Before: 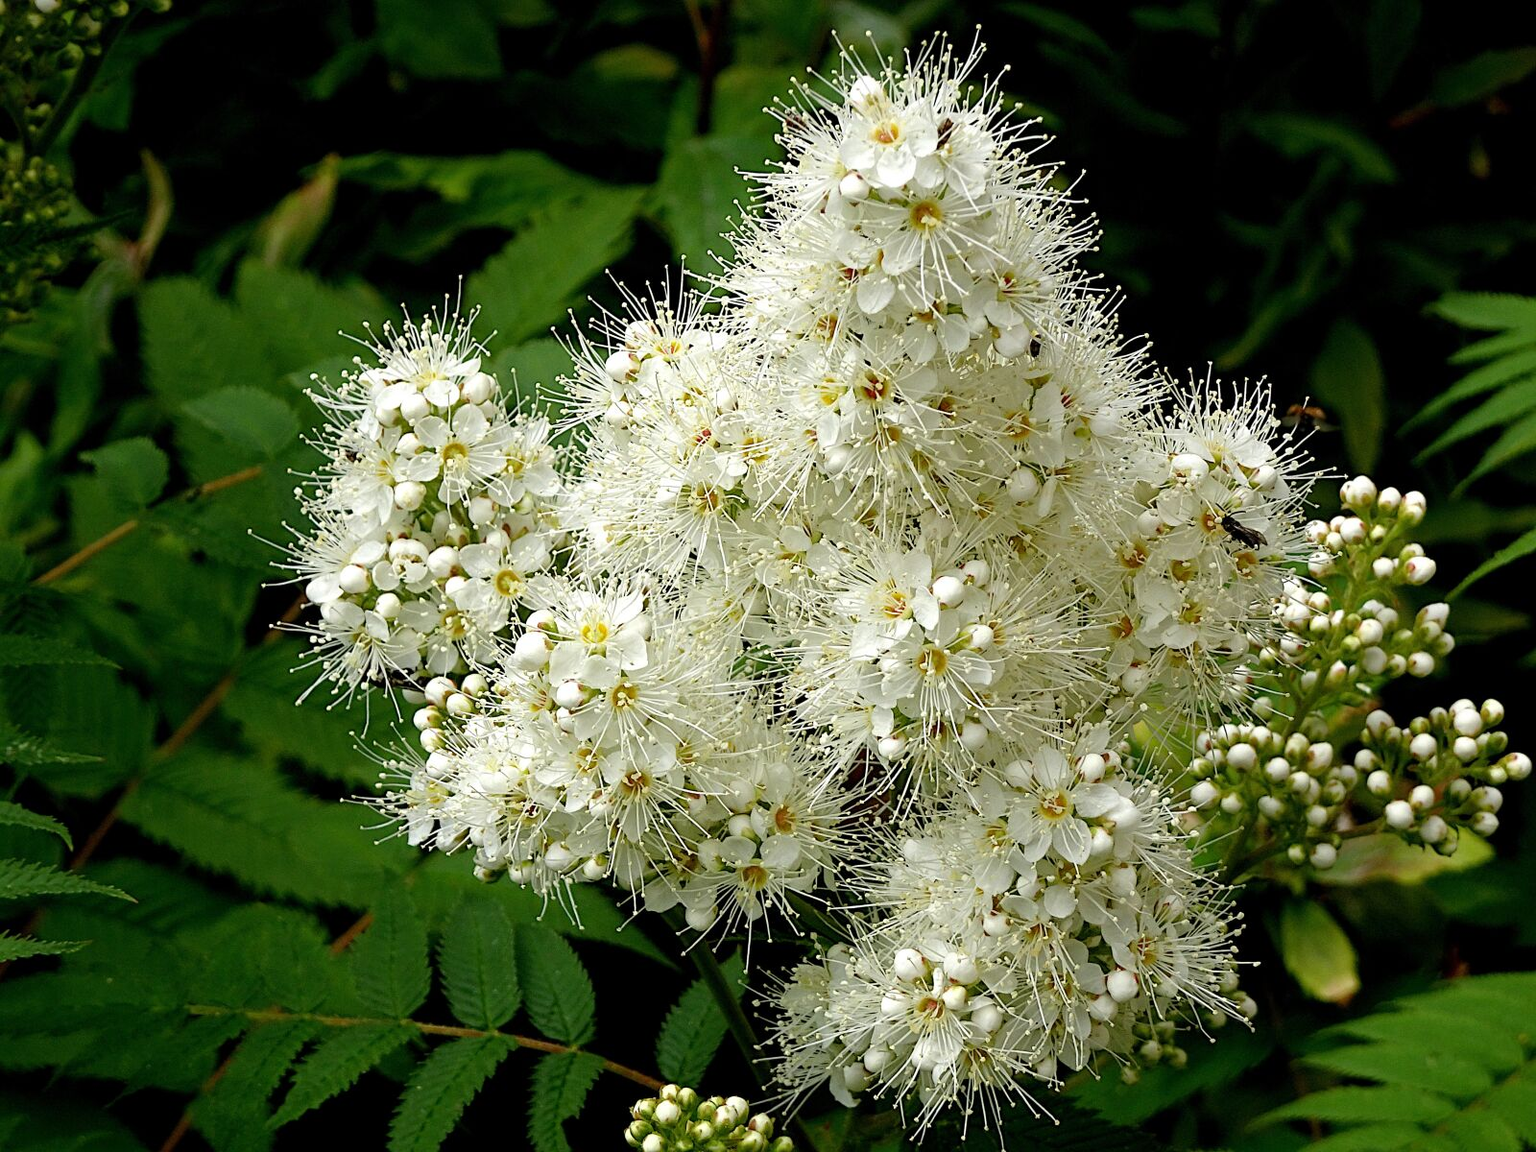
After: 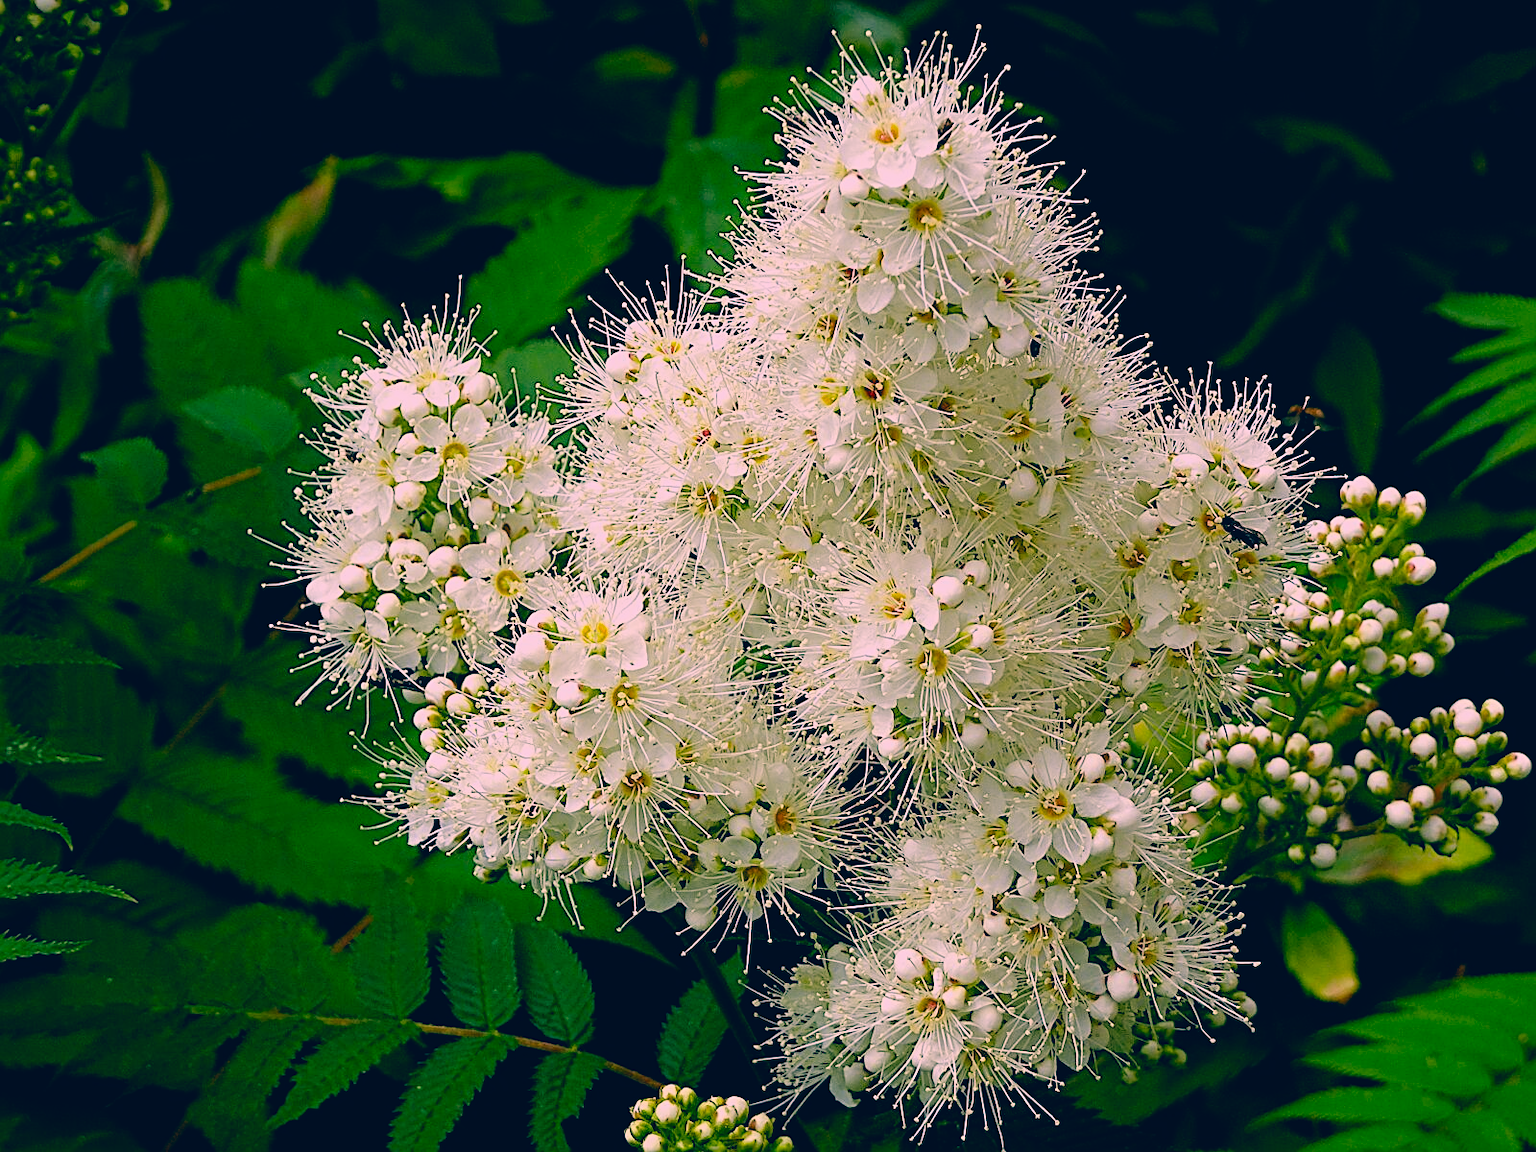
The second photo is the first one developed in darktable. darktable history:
sharpen: on, module defaults
filmic rgb: hardness 4.17
color correction: highlights a* 17.03, highlights b* 0.205, shadows a* -15.38, shadows b* -14.56, saturation 1.5
